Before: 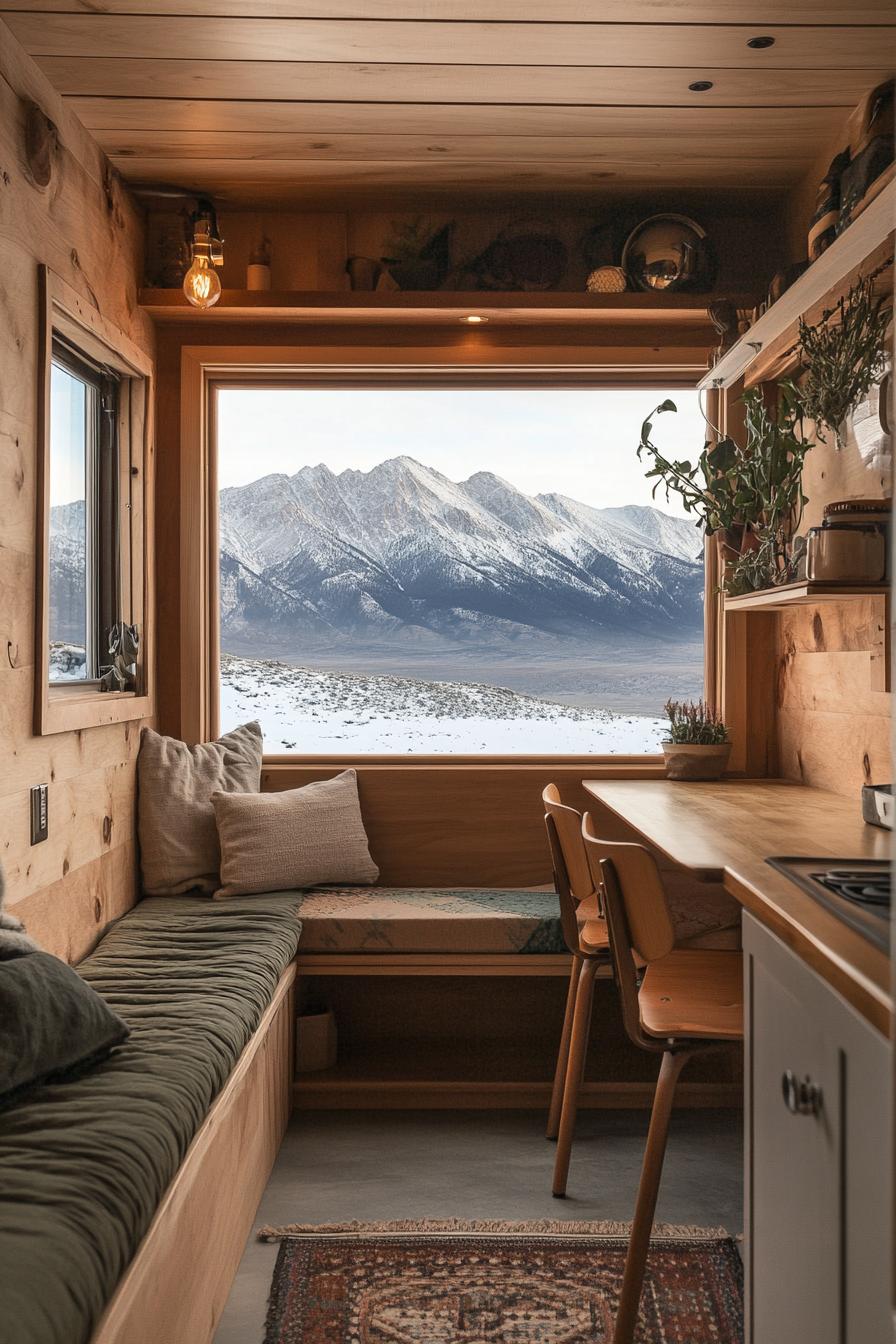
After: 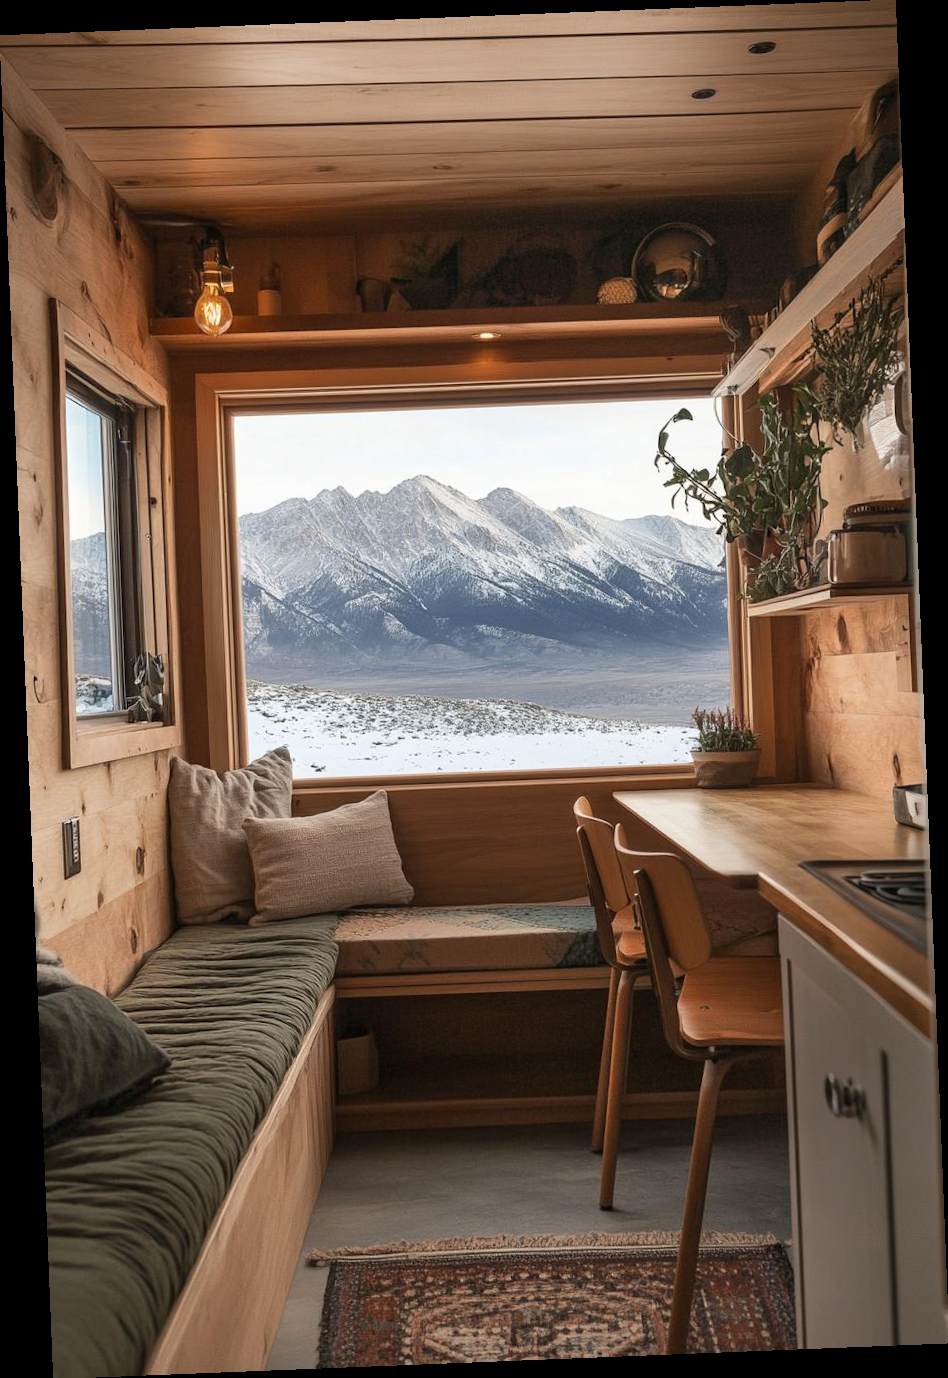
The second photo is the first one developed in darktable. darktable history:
rotate and perspective: rotation -2.29°, automatic cropping off
white balance: emerald 1
